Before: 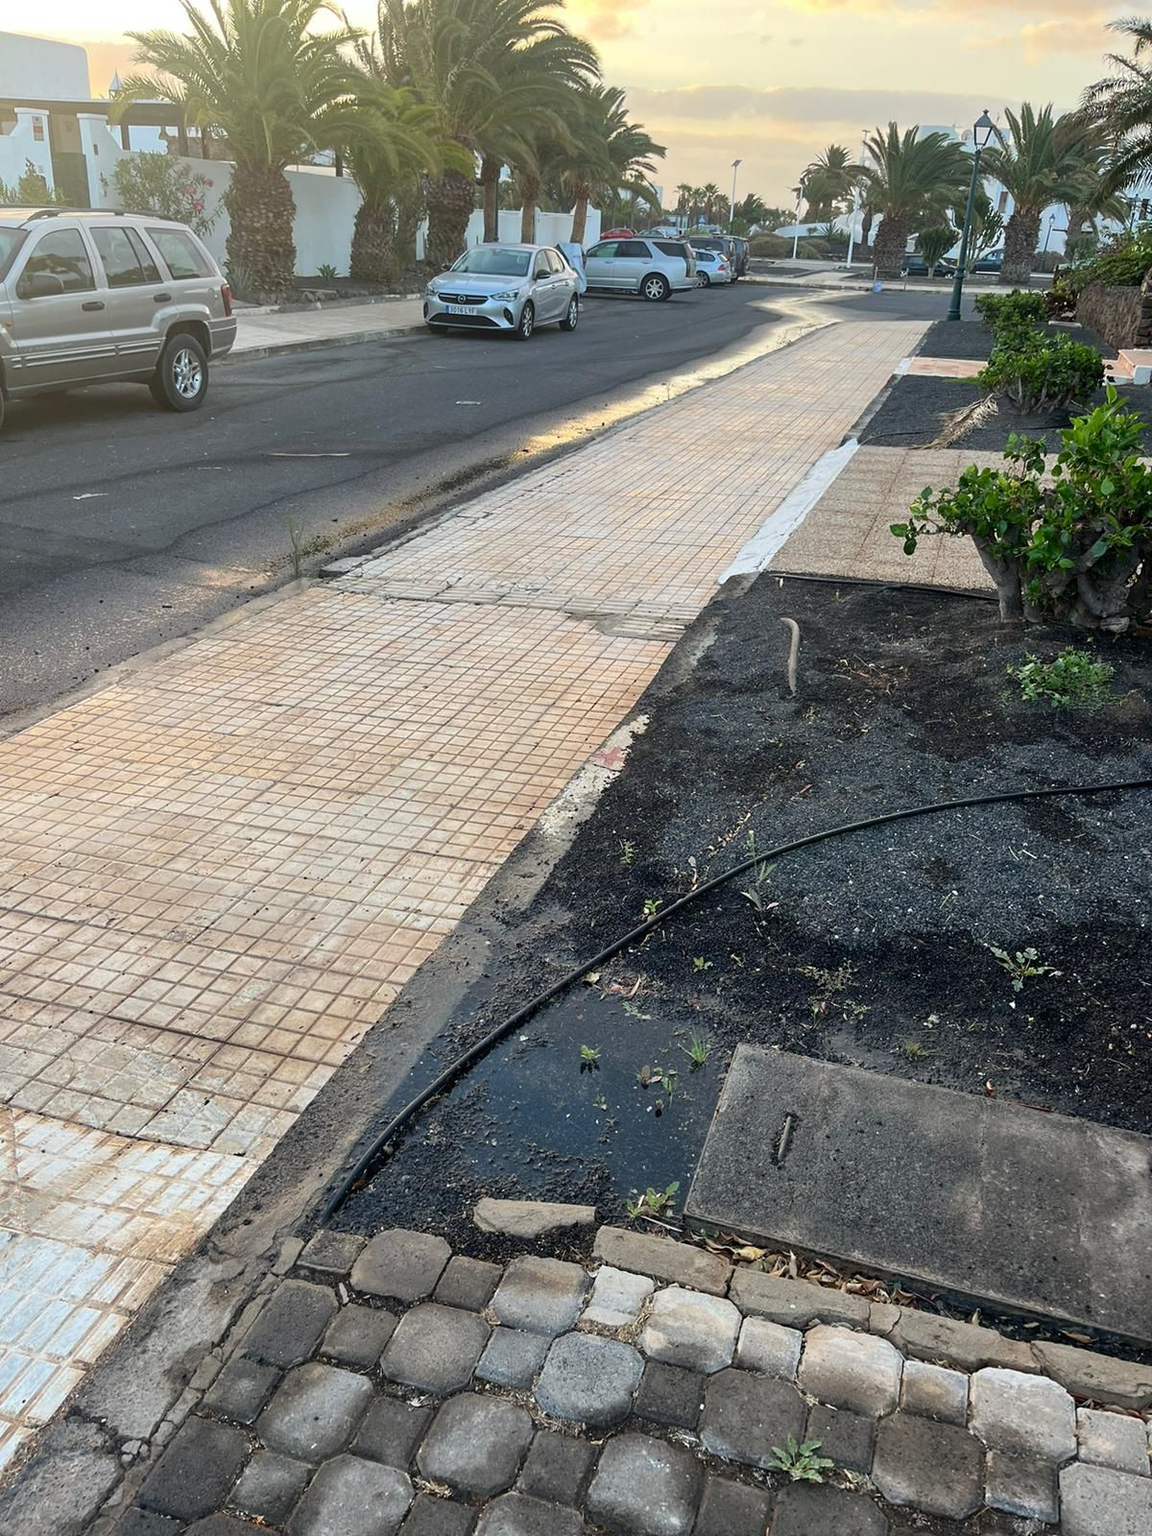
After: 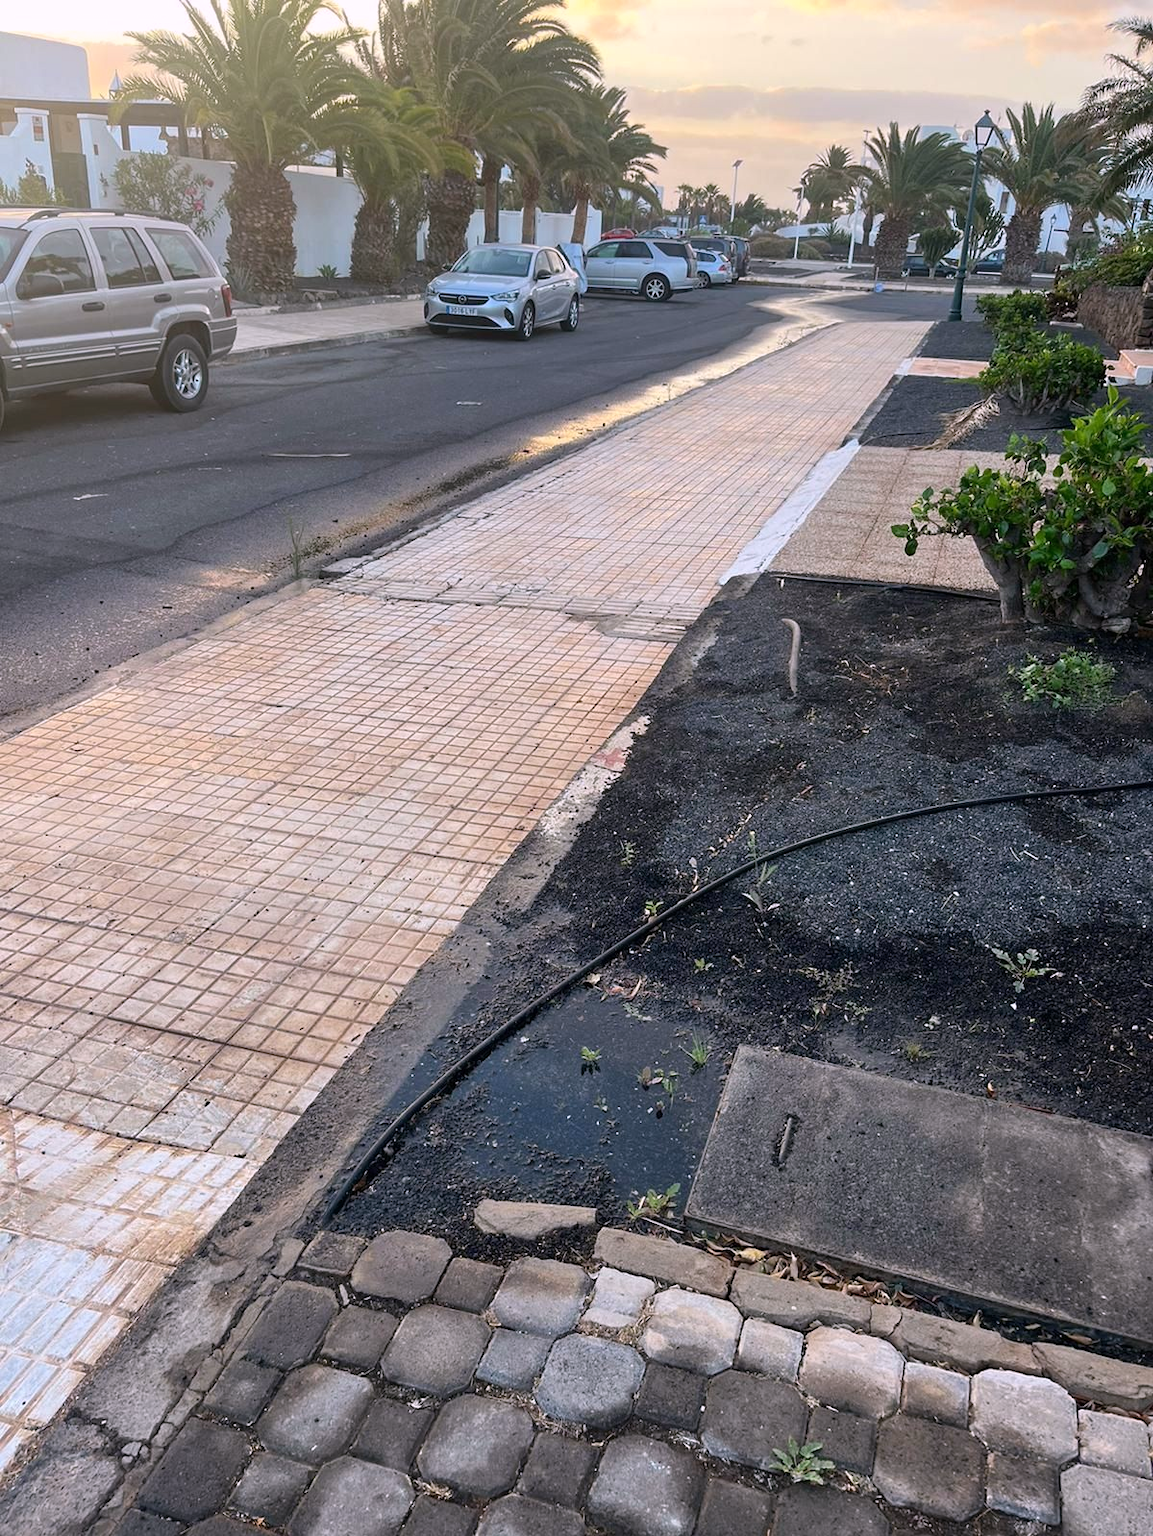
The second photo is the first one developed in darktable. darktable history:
crop: bottom 0.071%
white balance: red 1.05, blue 1.072
exposure: exposure -0.072 EV, compensate highlight preservation false
